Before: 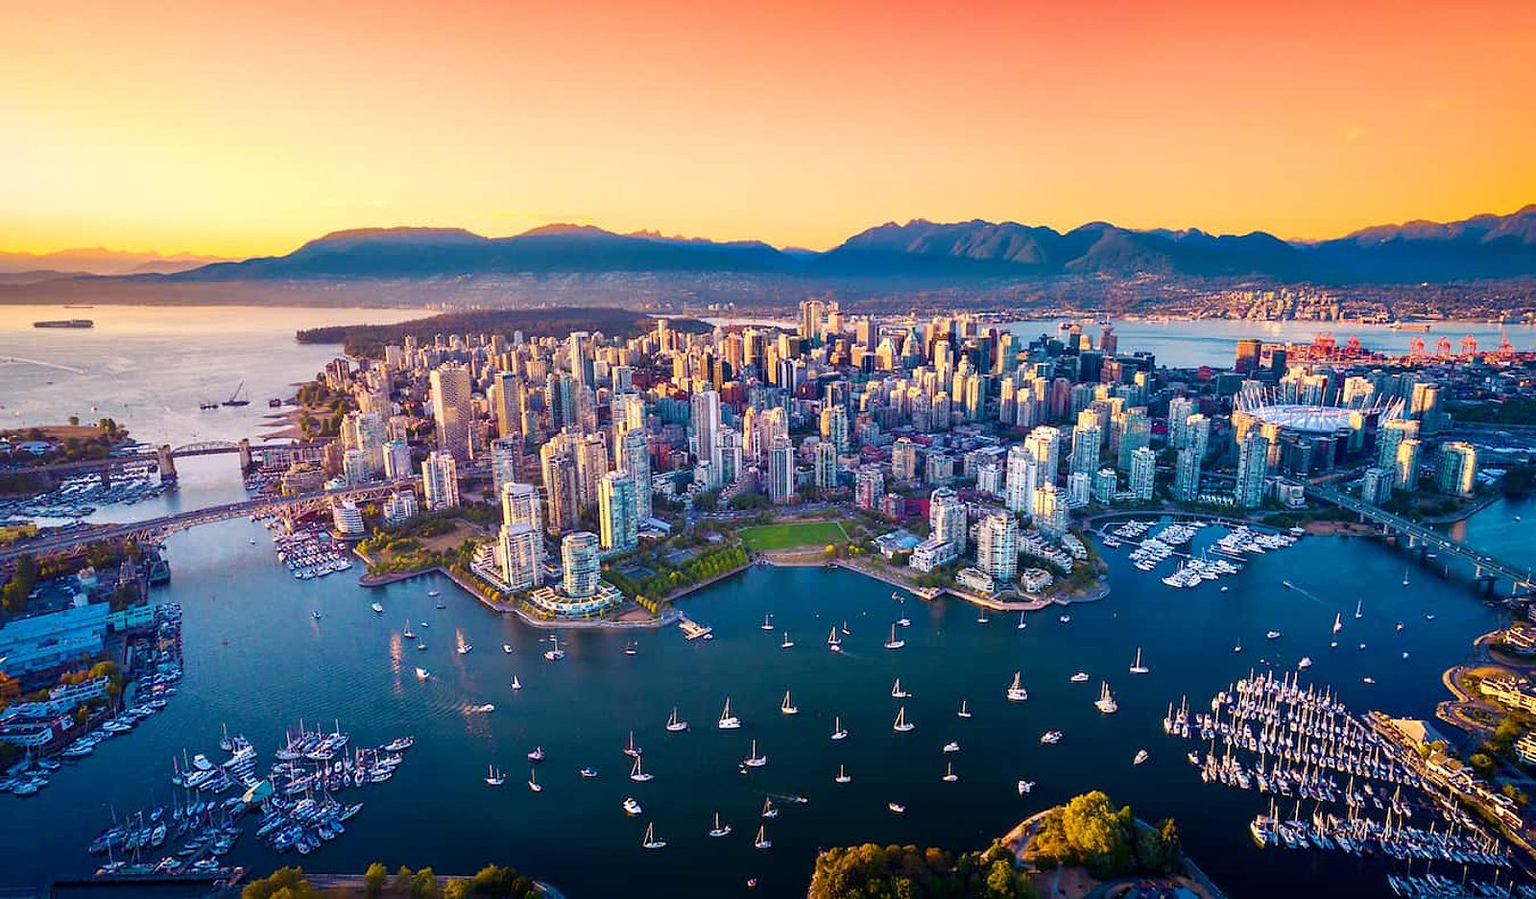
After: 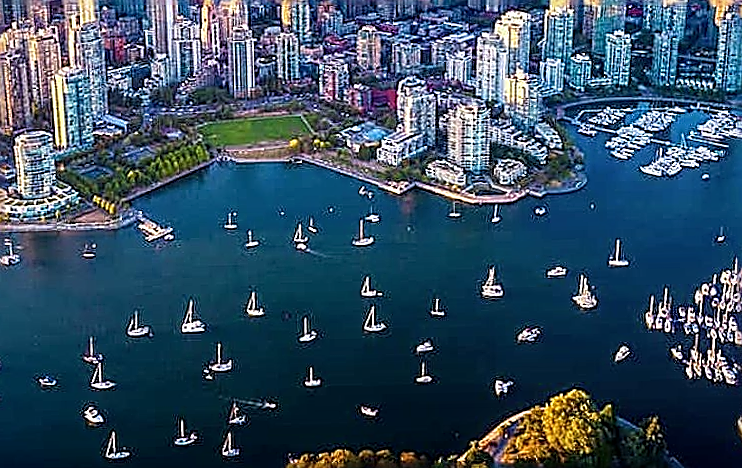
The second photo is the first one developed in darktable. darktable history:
sharpen: amount 1.861
white balance: red 0.986, blue 1.01
rotate and perspective: rotation -1.17°, automatic cropping off
local contrast: detail 130%
crop: left 35.976%, top 45.819%, right 18.162%, bottom 5.807%
